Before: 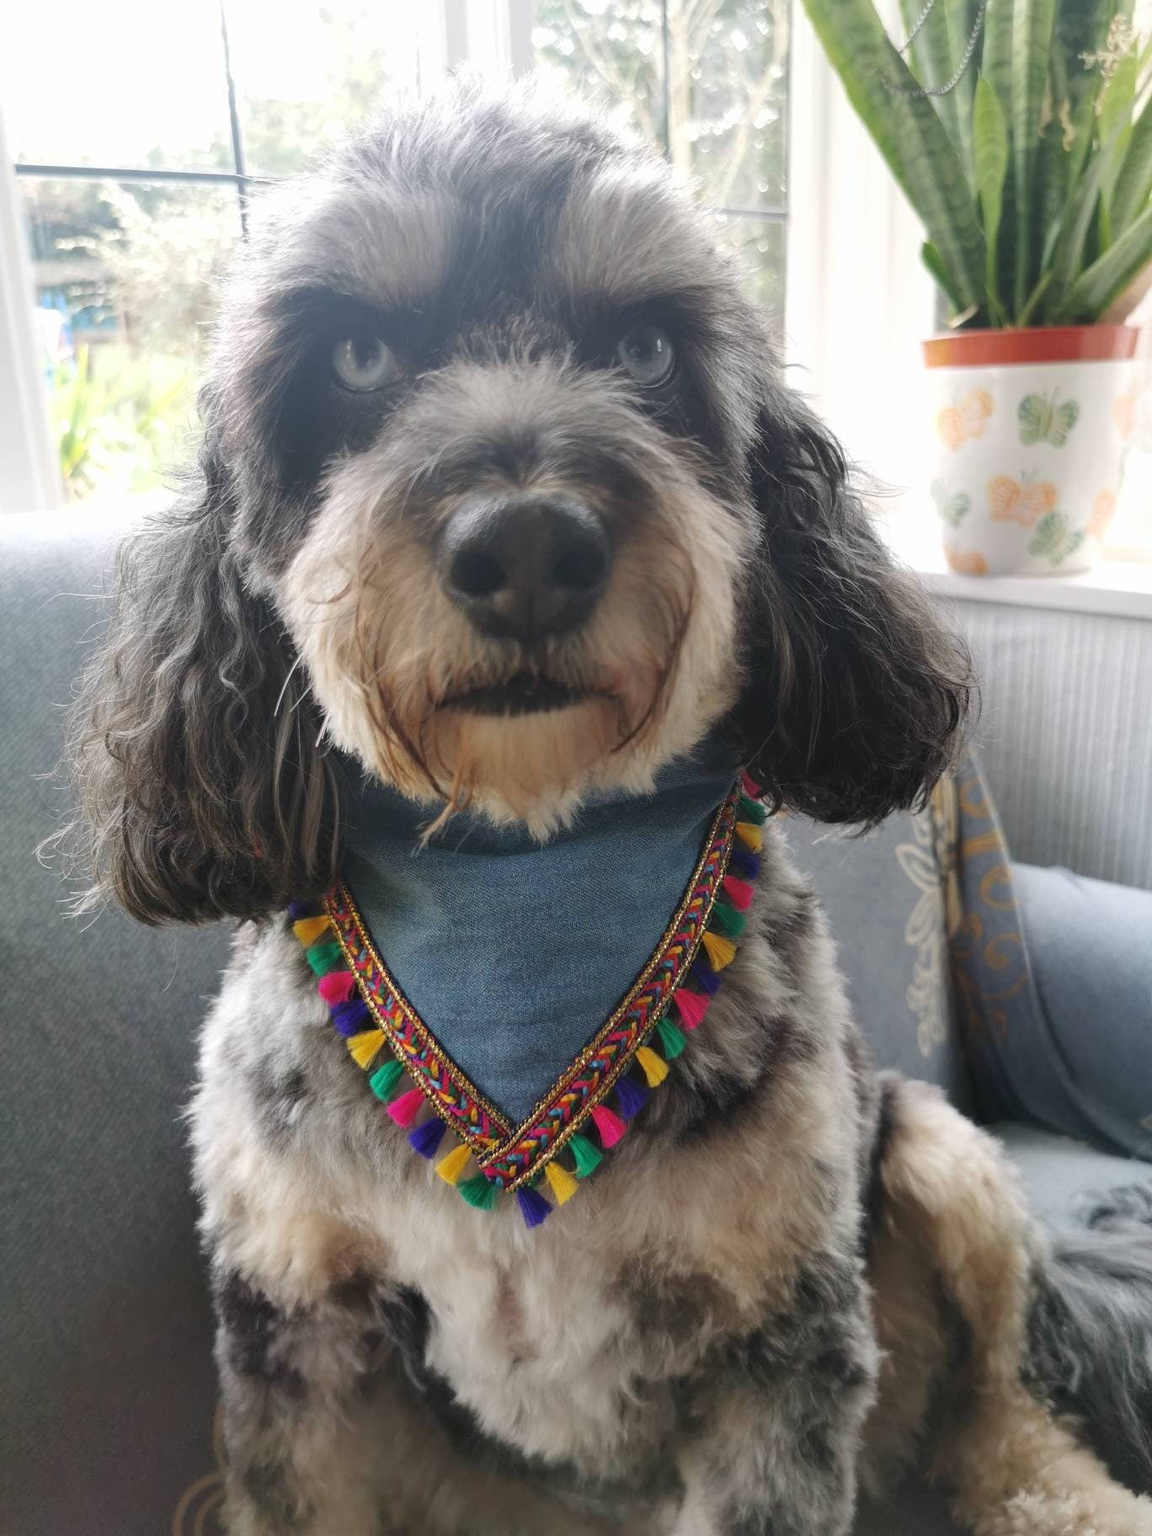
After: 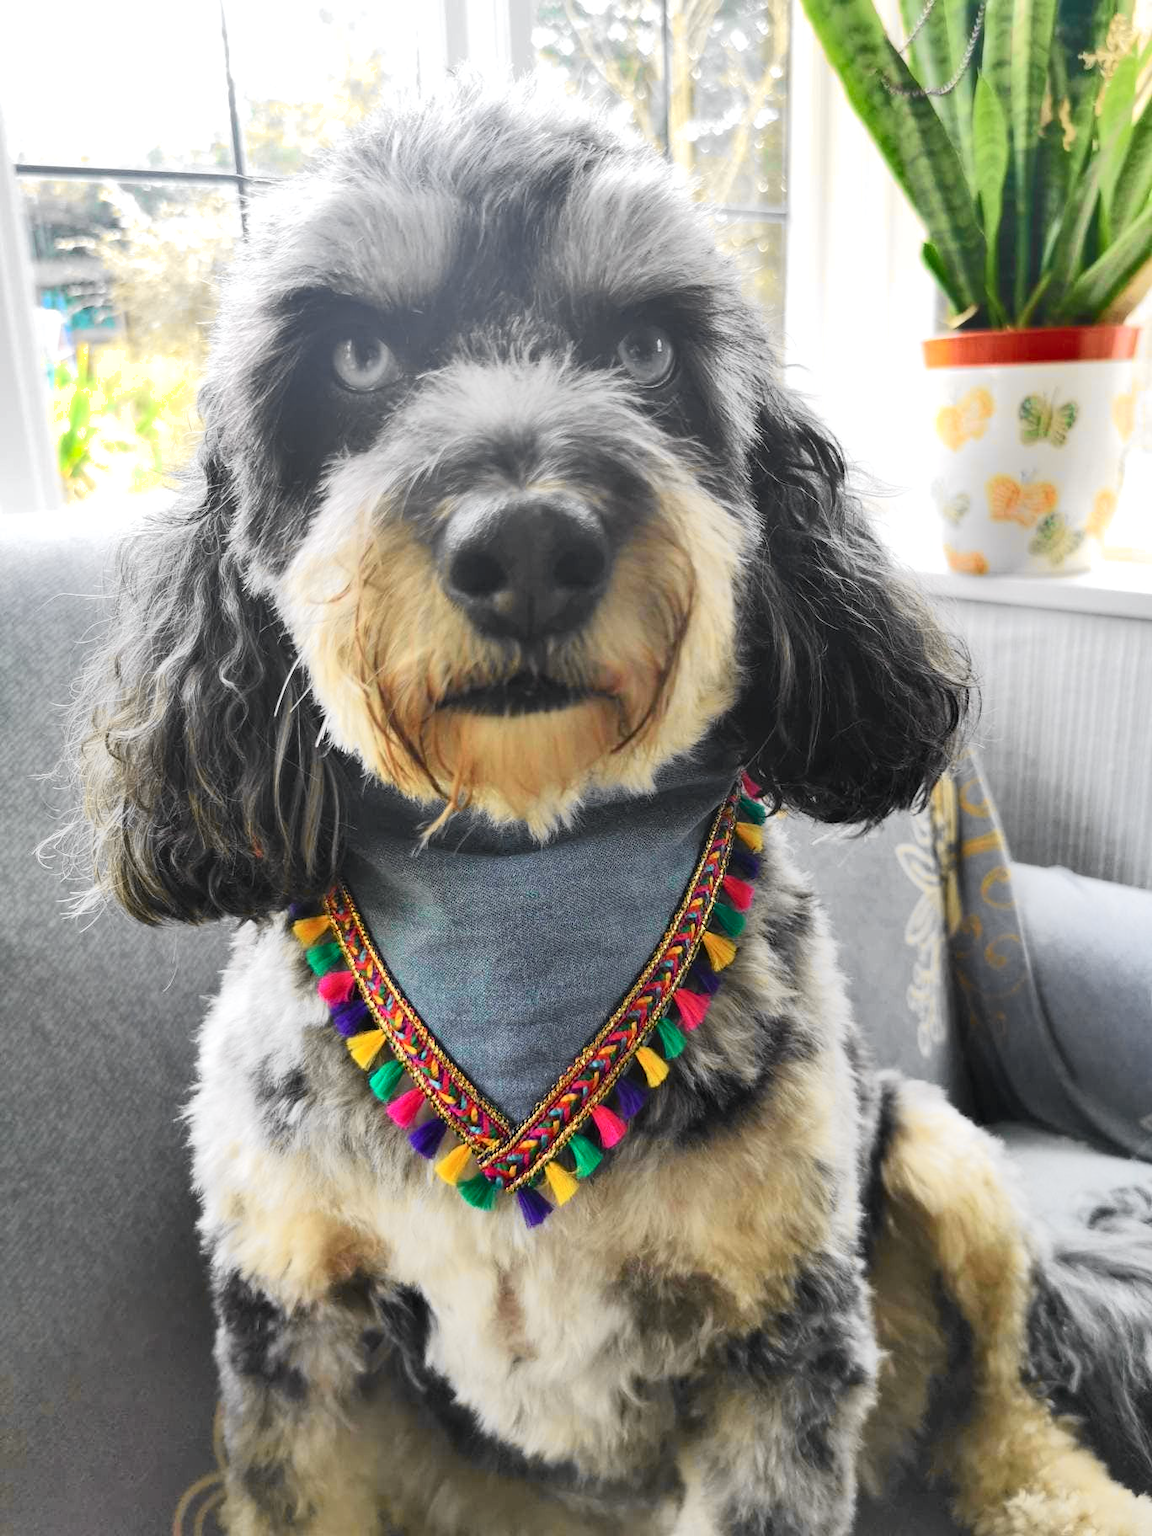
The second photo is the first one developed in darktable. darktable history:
shadows and highlights: shadows 75, highlights -60.85, soften with gaussian
exposure: black level correction 0, exposure 0.5 EV, compensate highlight preservation false
tone curve: curves: ch0 [(0, 0) (0.078, 0.029) (0.265, 0.241) (0.507, 0.56) (0.744, 0.826) (1, 0.948)]; ch1 [(0, 0) (0.346, 0.307) (0.418, 0.383) (0.46, 0.439) (0.482, 0.493) (0.502, 0.5) (0.517, 0.506) (0.55, 0.557) (0.601, 0.637) (0.666, 0.7) (1, 1)]; ch2 [(0, 0) (0.346, 0.34) (0.431, 0.45) (0.485, 0.494) (0.5, 0.498) (0.508, 0.499) (0.532, 0.546) (0.579, 0.628) (0.625, 0.668) (1, 1)], color space Lab, independent channels, preserve colors none
